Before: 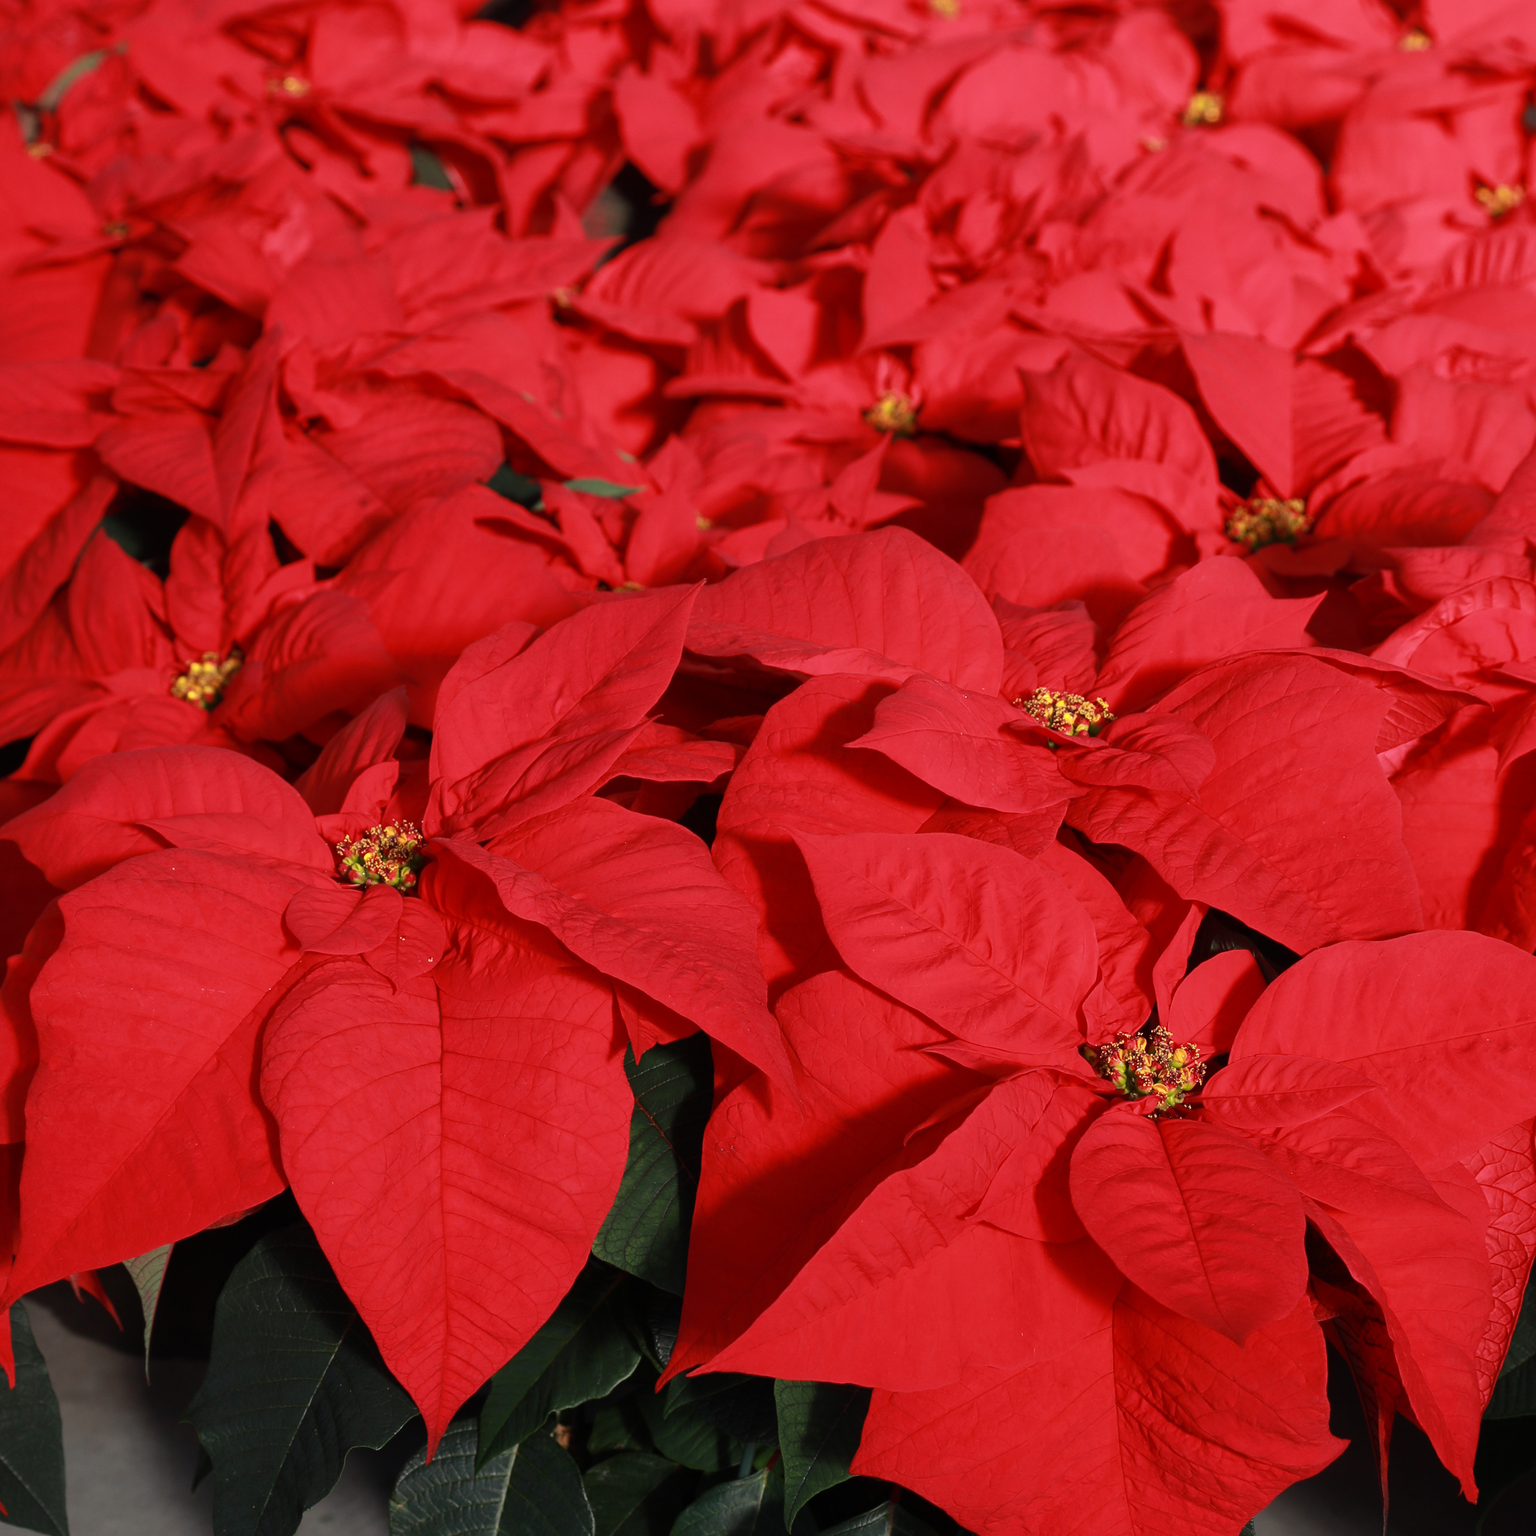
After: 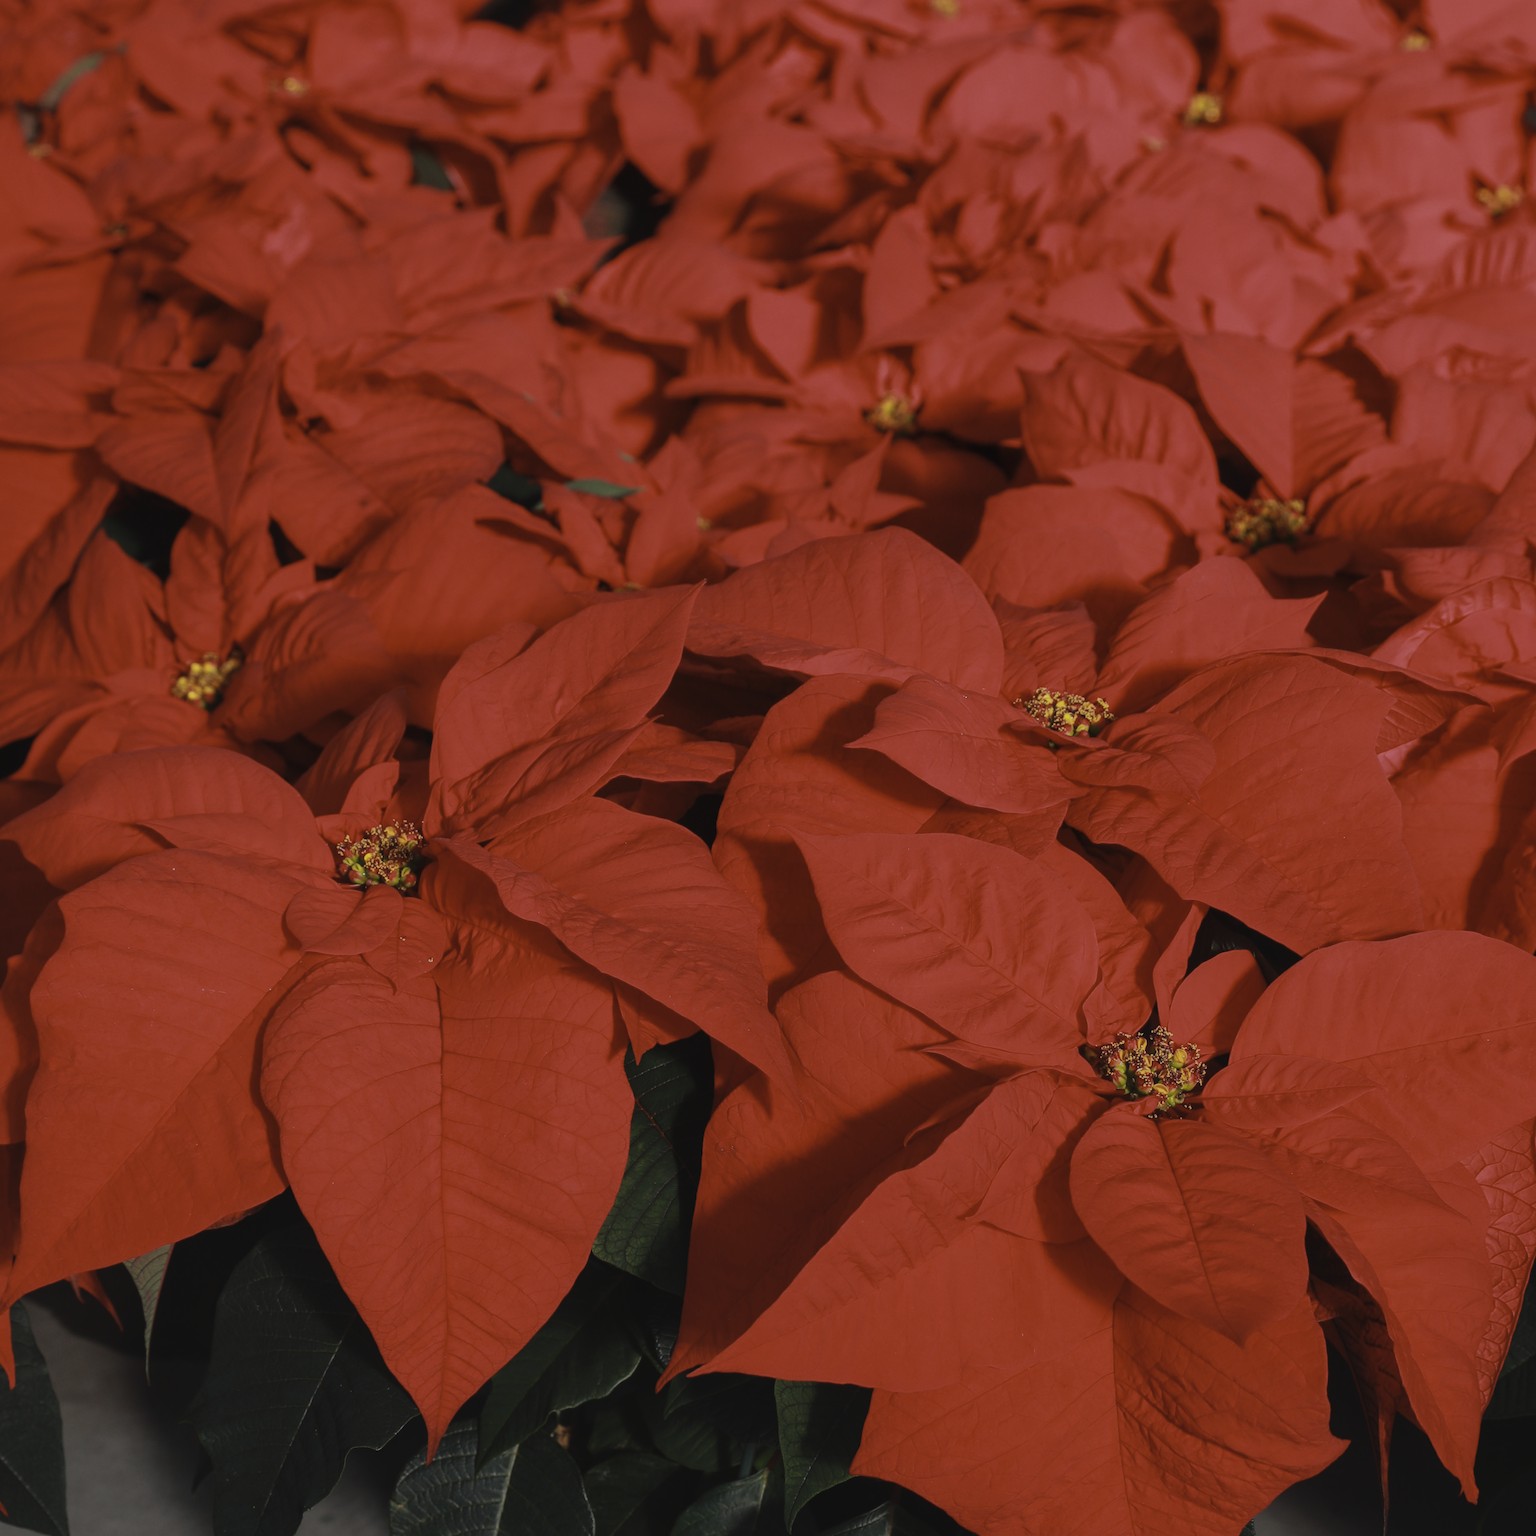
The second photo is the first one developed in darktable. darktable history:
exposure: black level correction -0.016, exposure -1.018 EV, compensate highlight preservation false
color contrast: green-magenta contrast 0.8, blue-yellow contrast 1.1, unbound 0
local contrast: on, module defaults
contrast brightness saturation: saturation -0.05
